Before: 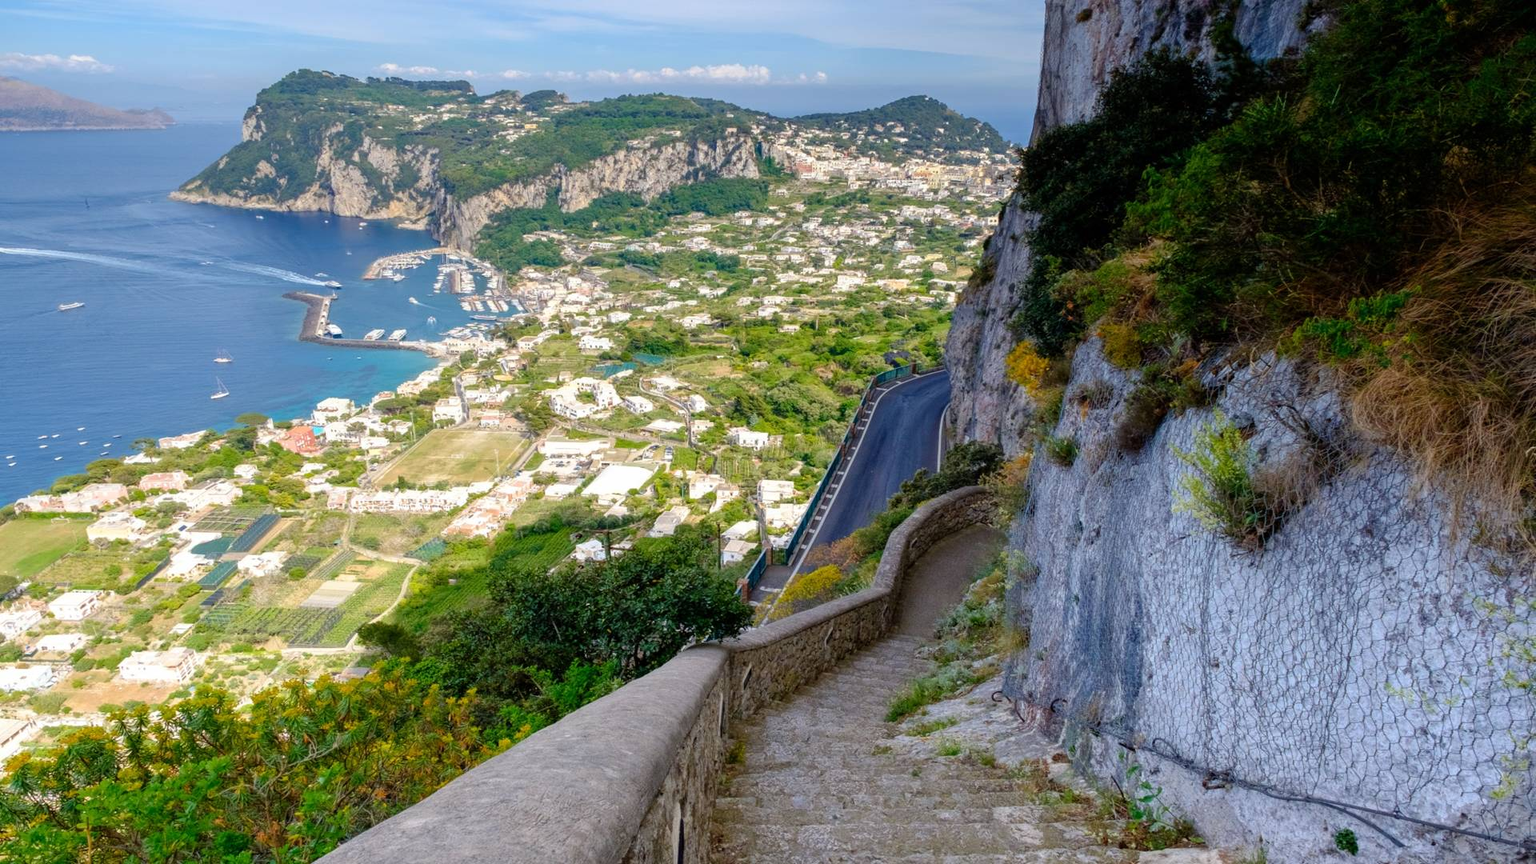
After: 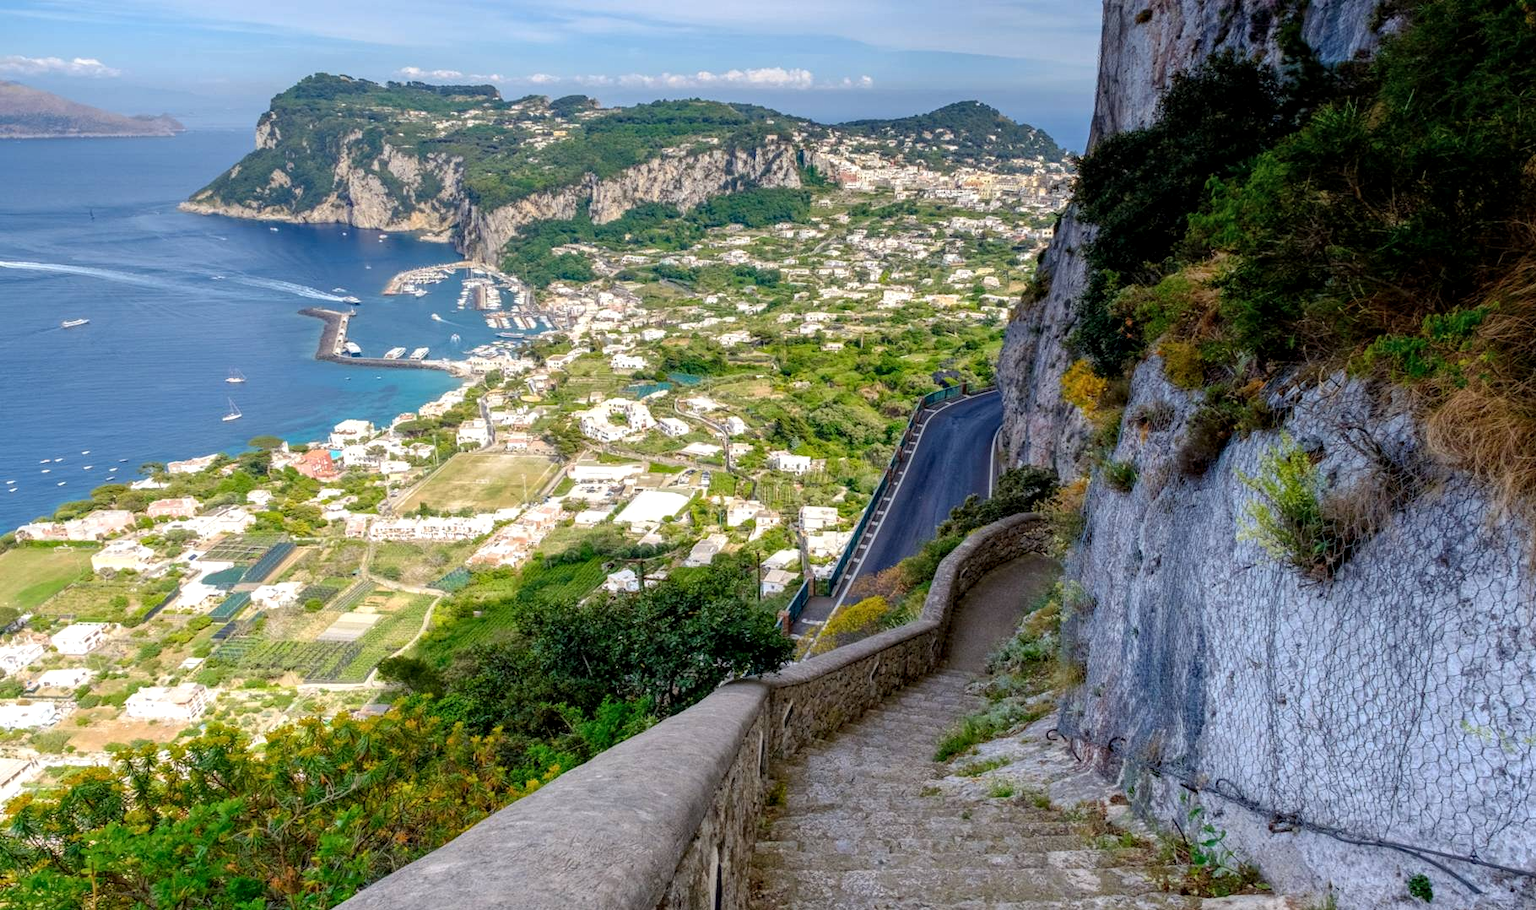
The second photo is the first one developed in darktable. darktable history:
crop and rotate: left 0%, right 5.164%
local contrast: on, module defaults
